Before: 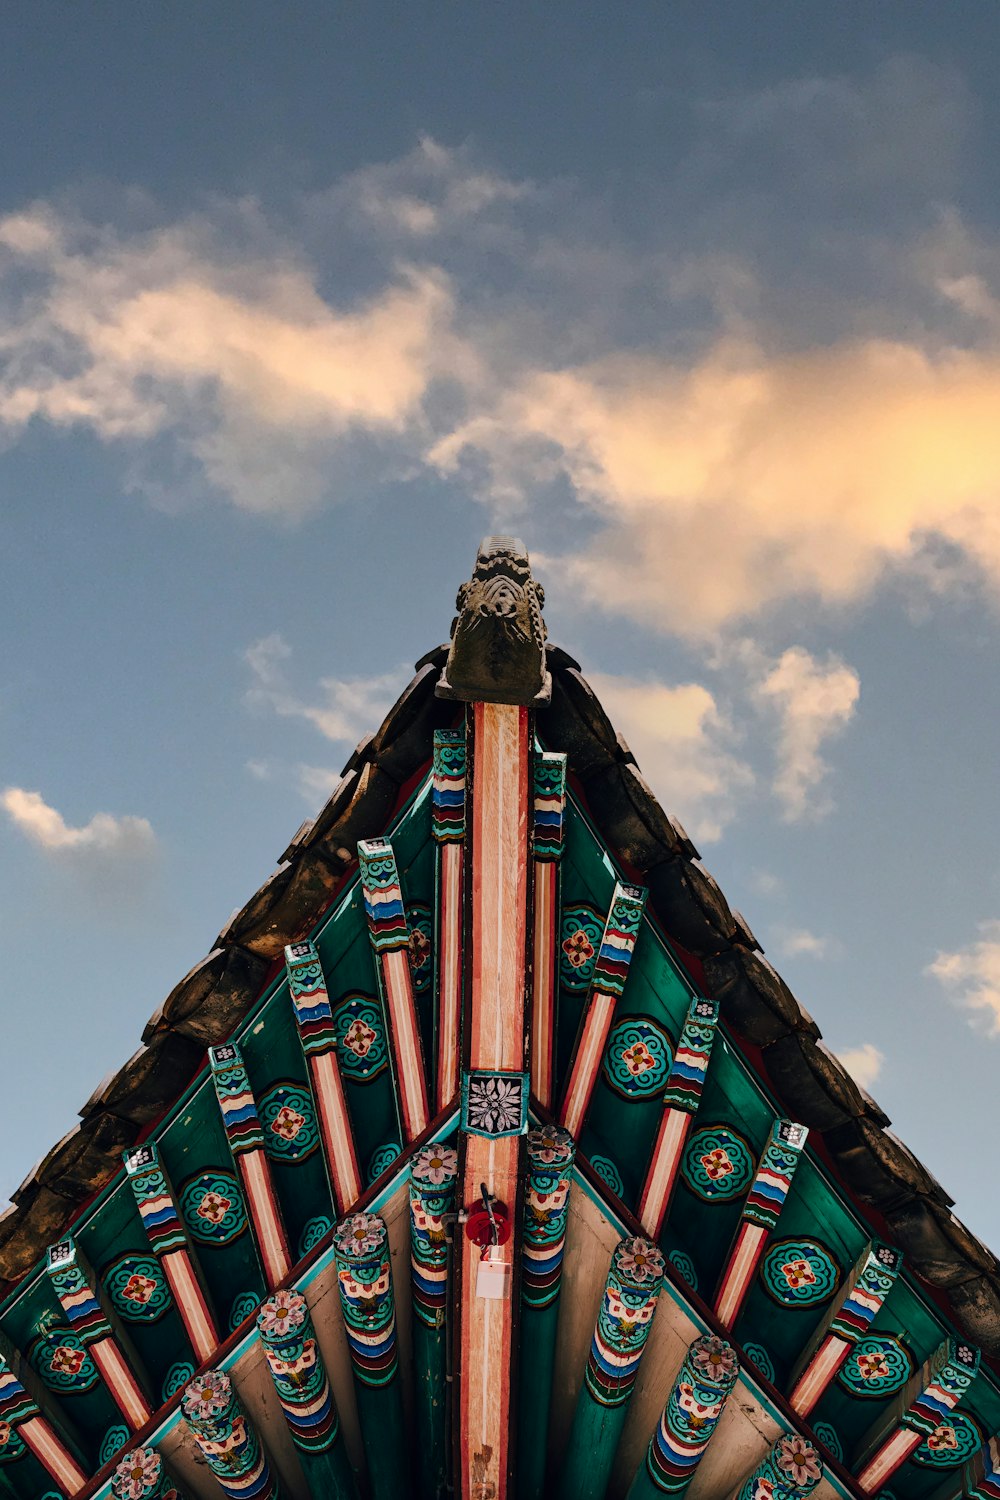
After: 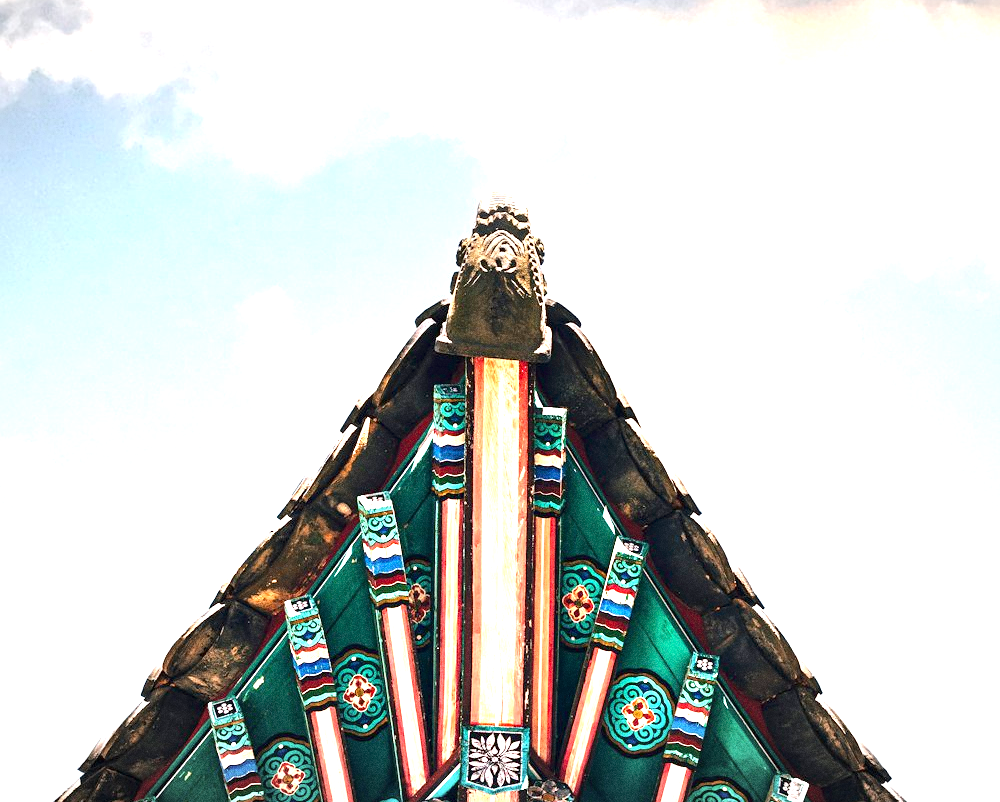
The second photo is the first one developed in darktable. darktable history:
crop and rotate: top 23.043%, bottom 23.437%
exposure: exposure 2.207 EV, compensate highlight preservation false
grain: coarseness 0.09 ISO, strength 40%
vignetting: fall-off radius 70%, automatic ratio true
